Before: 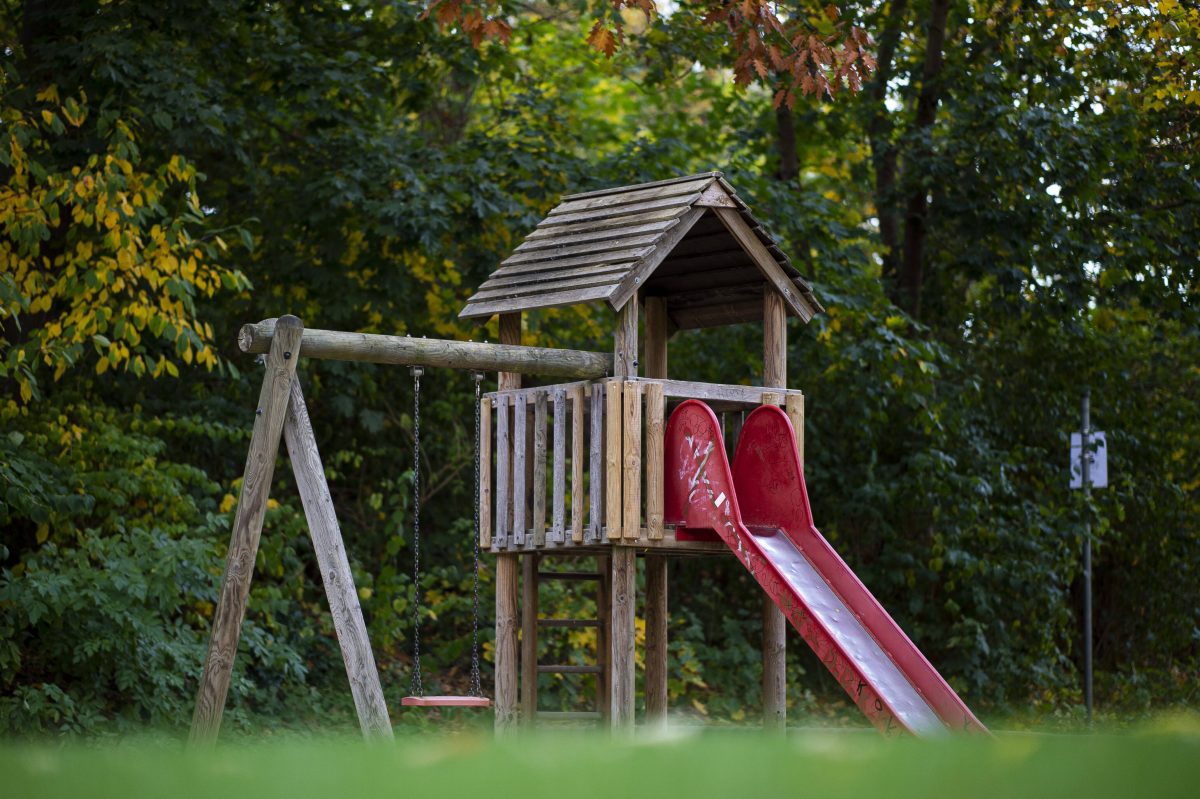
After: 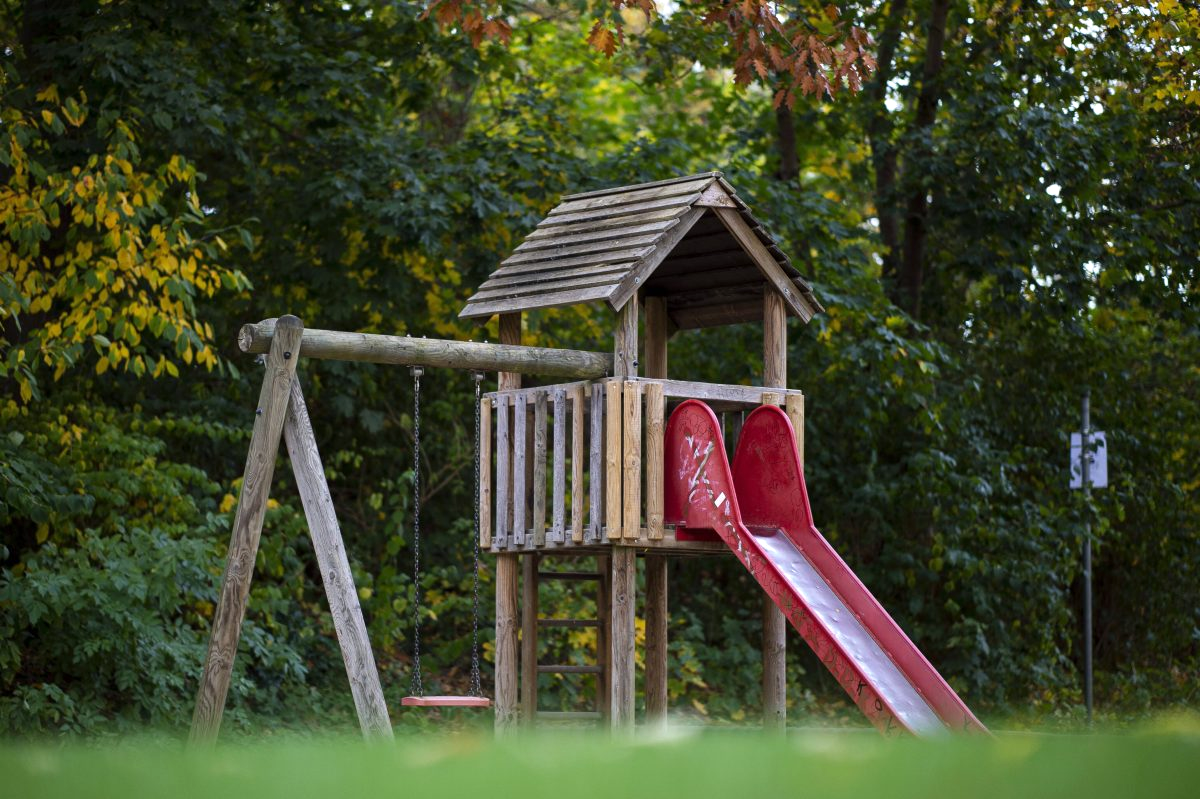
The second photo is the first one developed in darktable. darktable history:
exposure: exposure 0.211 EV, compensate exposure bias true, compensate highlight preservation false
